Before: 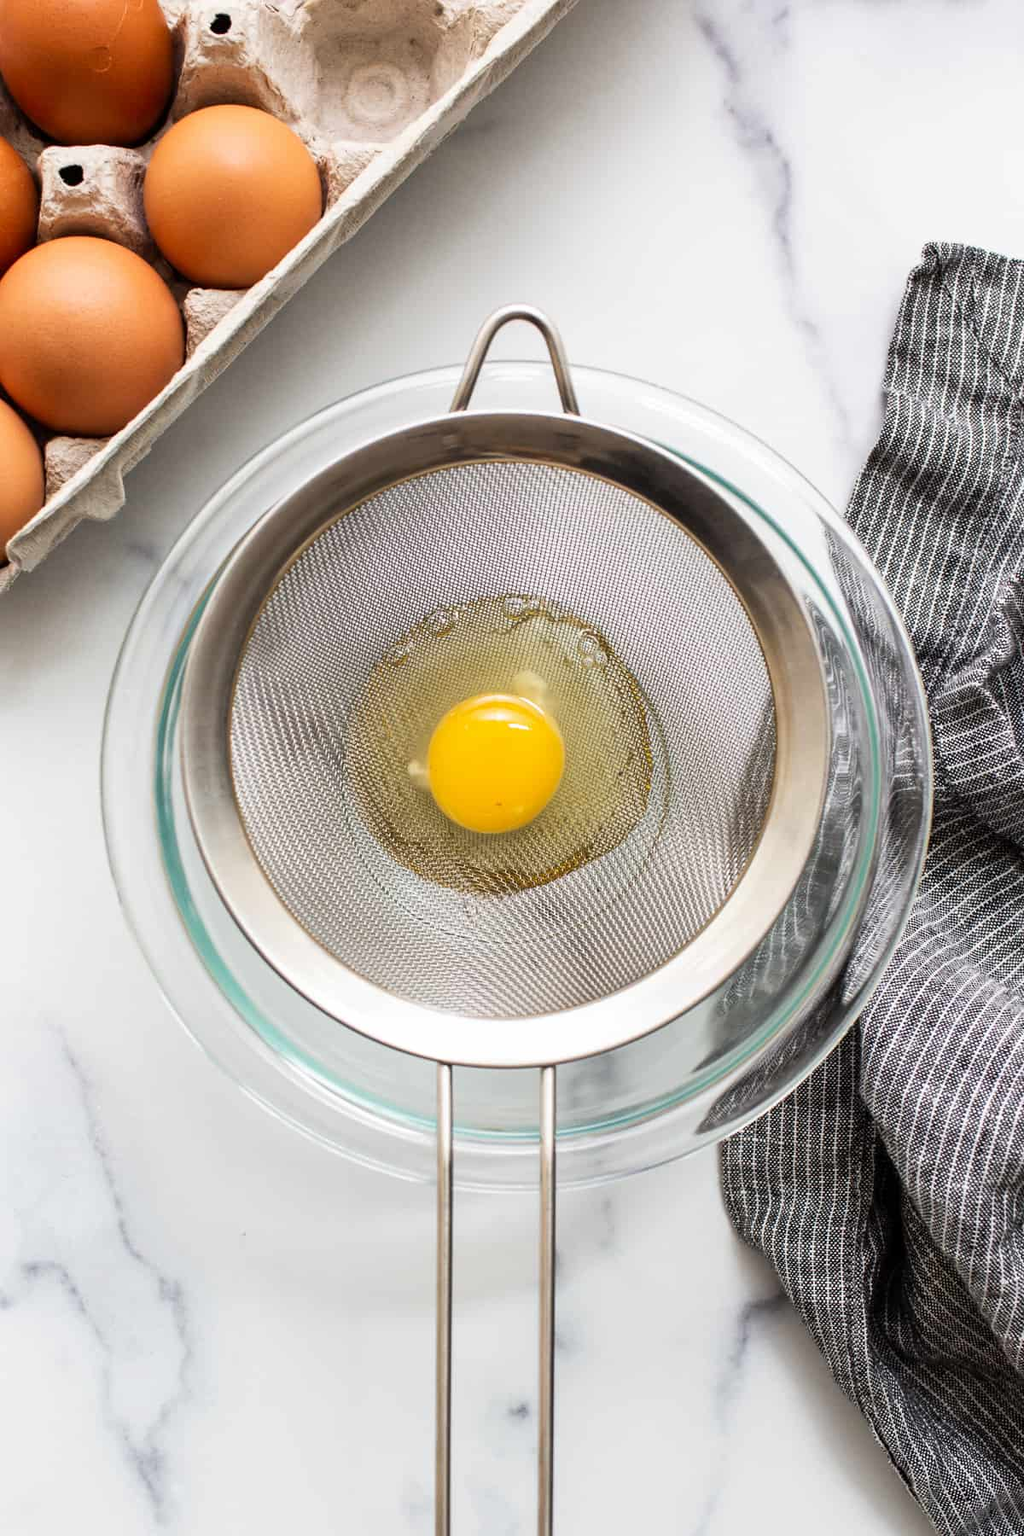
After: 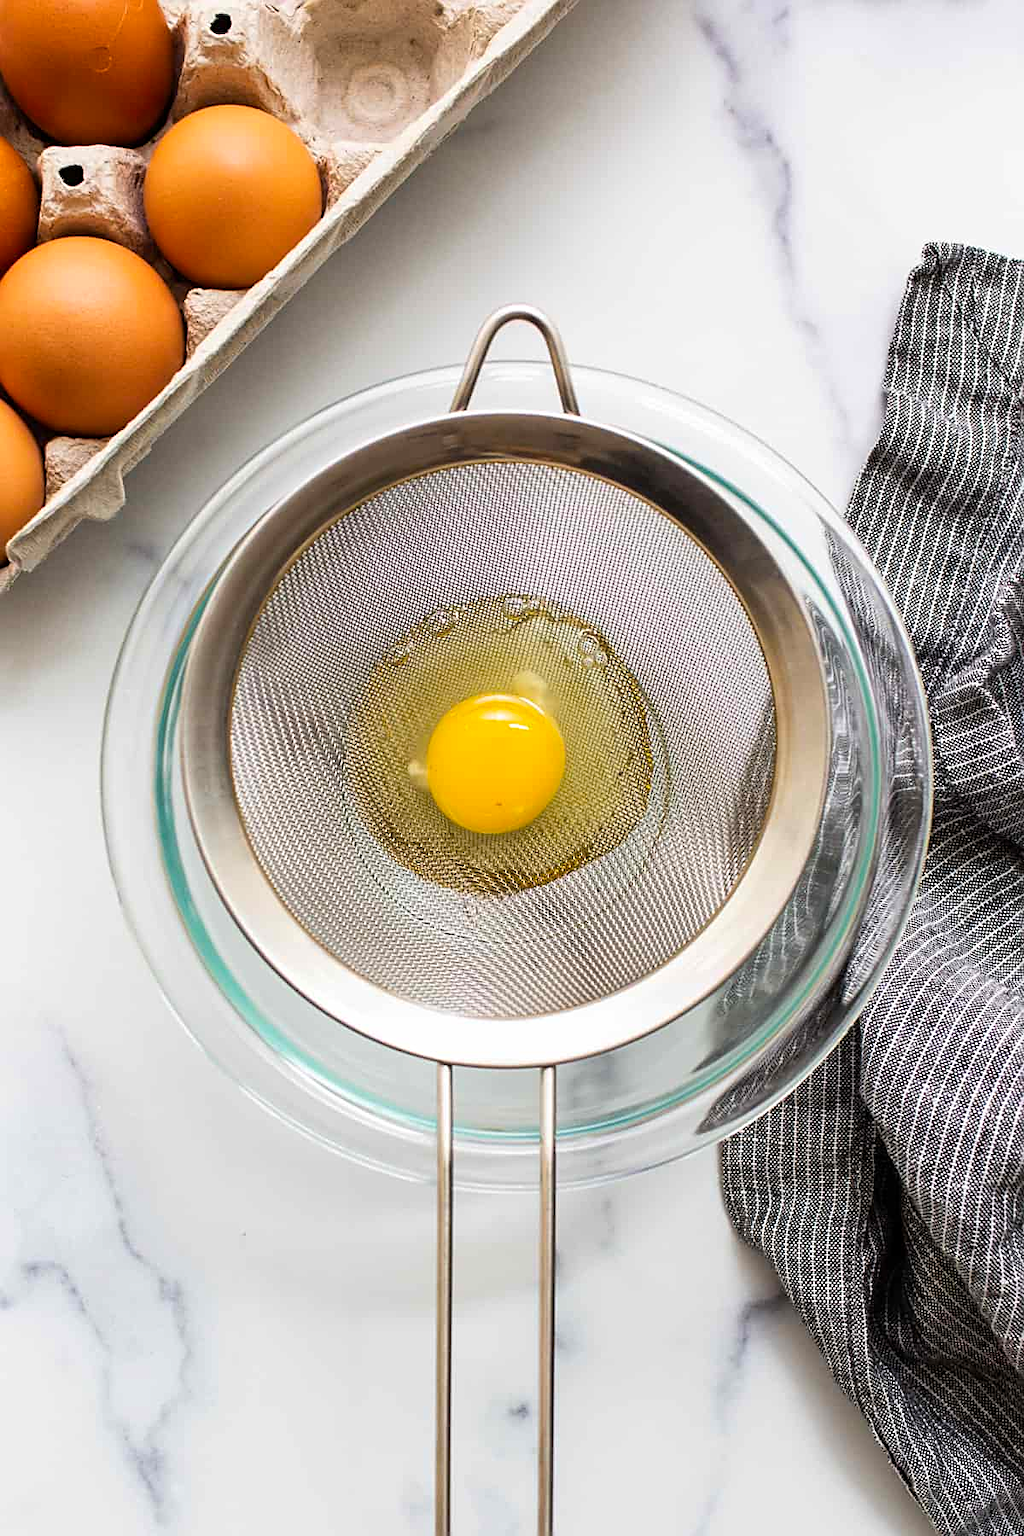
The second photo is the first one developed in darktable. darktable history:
color balance rgb: global vibrance 42.74%
sharpen: on, module defaults
